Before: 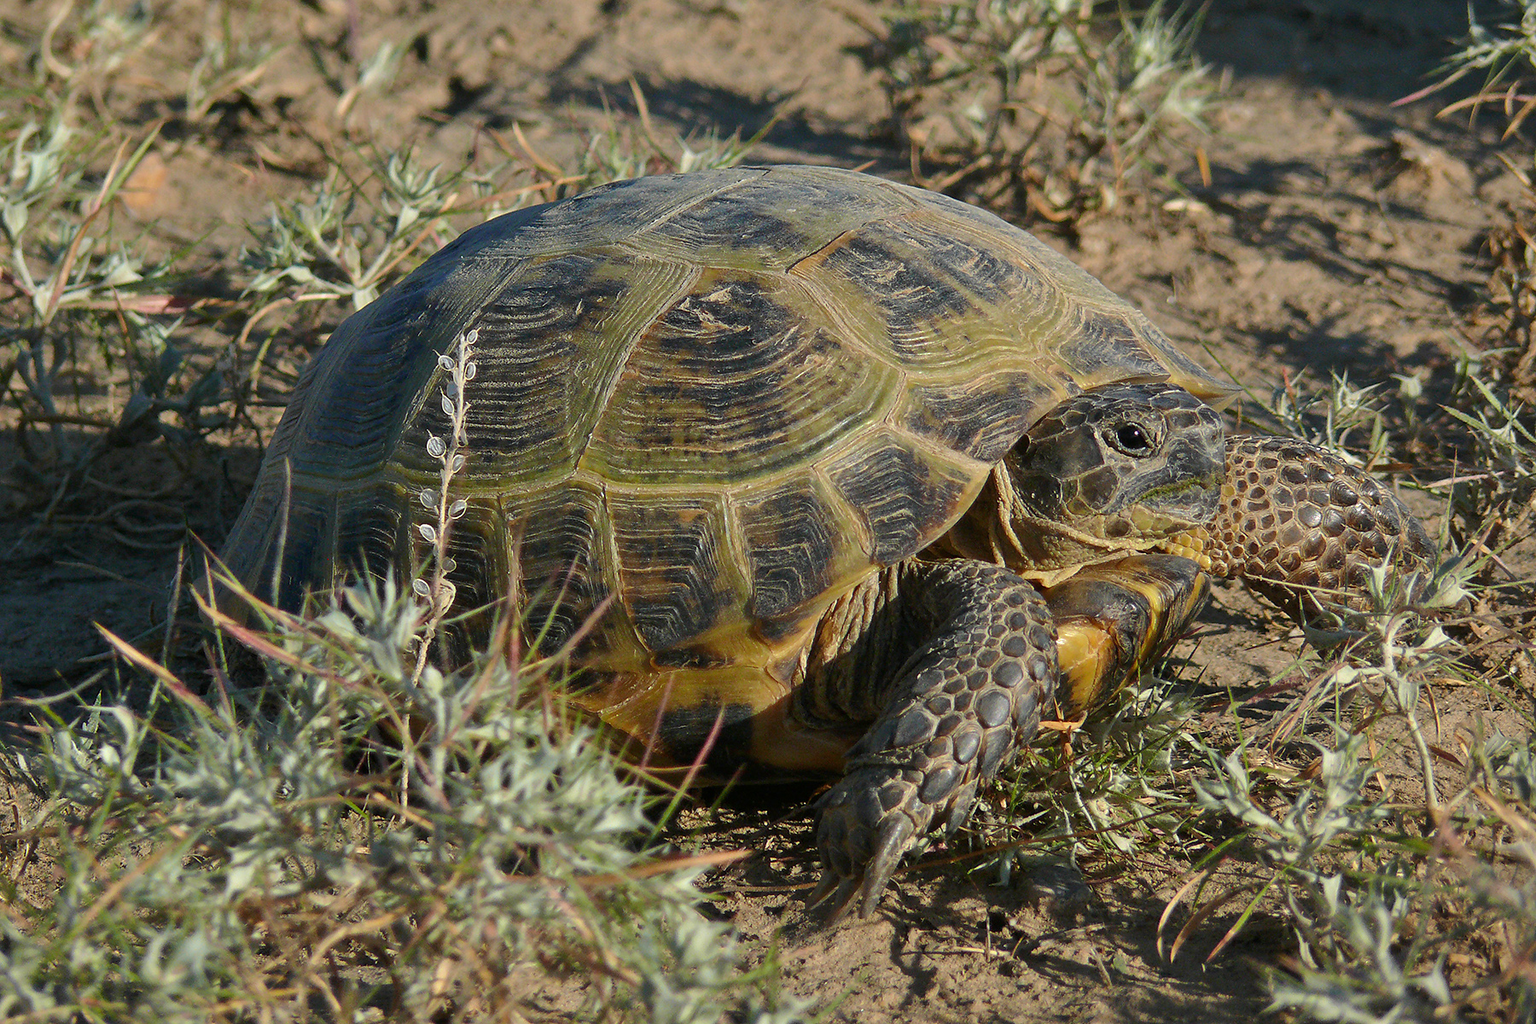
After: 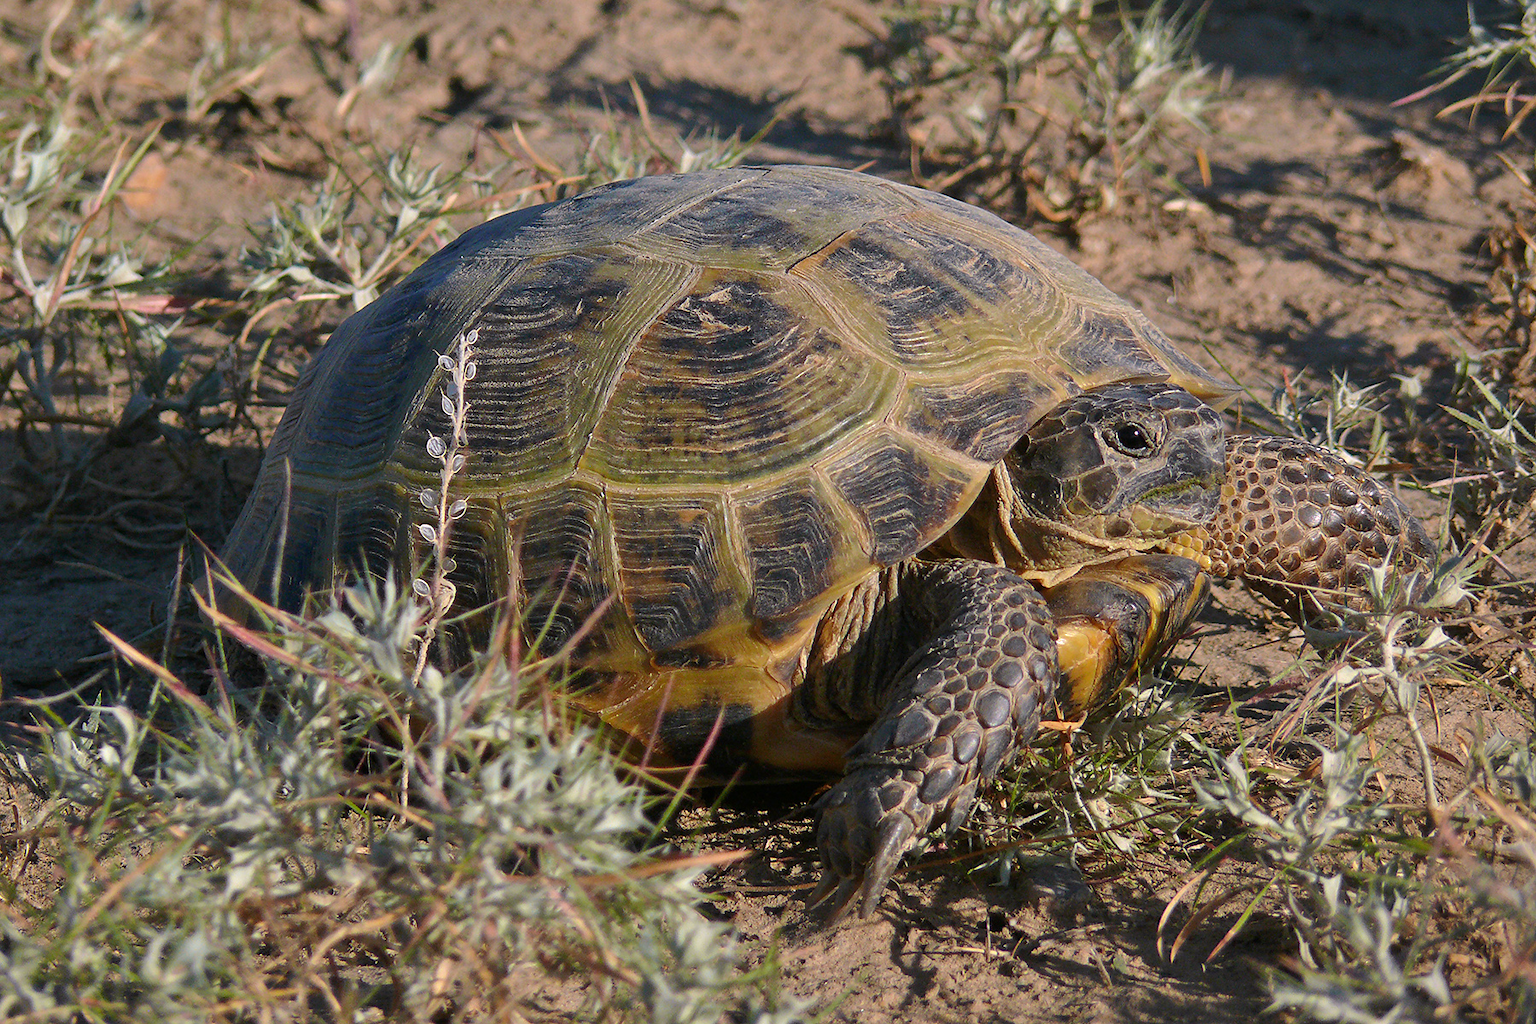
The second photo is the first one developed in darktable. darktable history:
white balance: red 1.05, blue 1.072
shadows and highlights: radius 334.93, shadows 63.48, highlights 6.06, compress 87.7%, highlights color adjustment 39.73%, soften with gaussian
